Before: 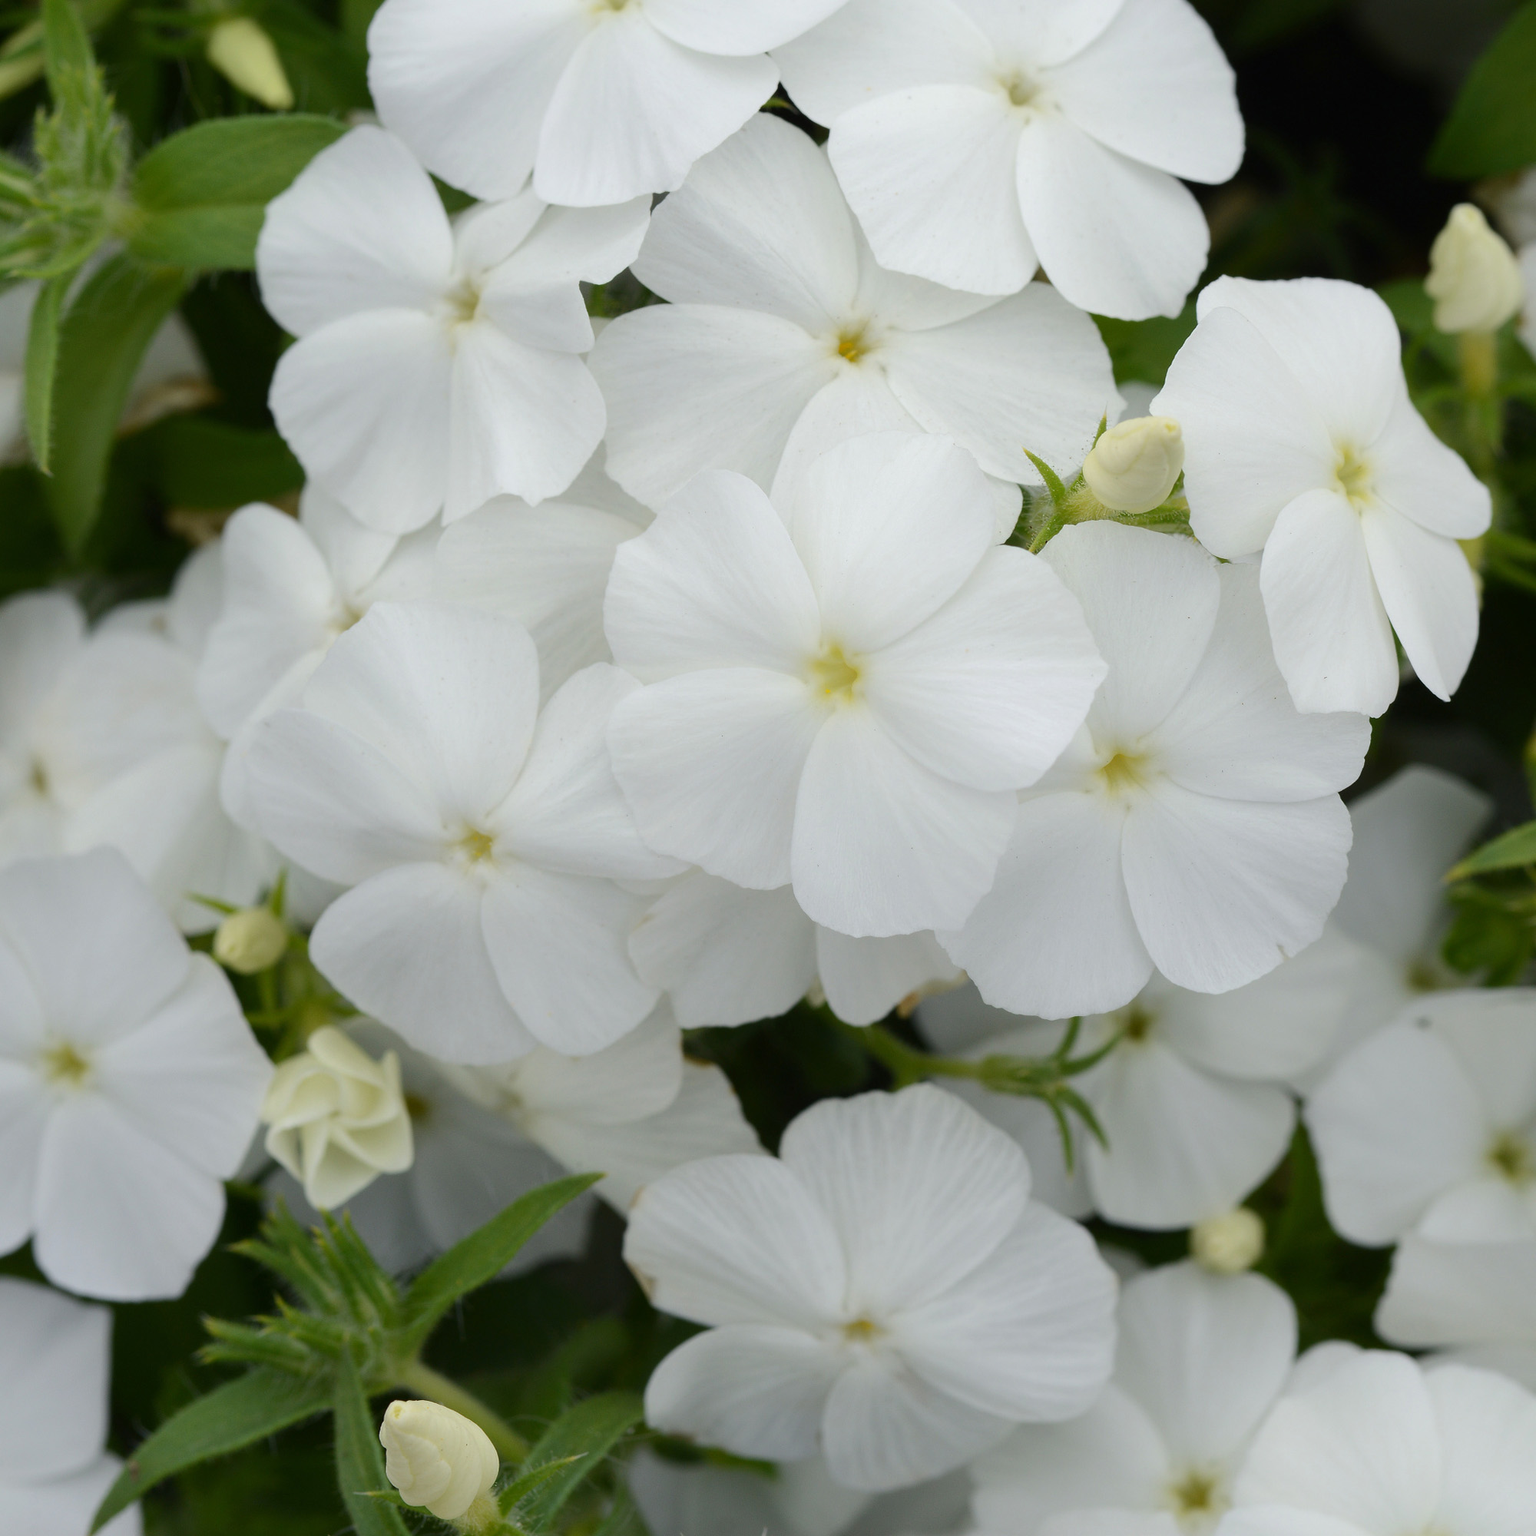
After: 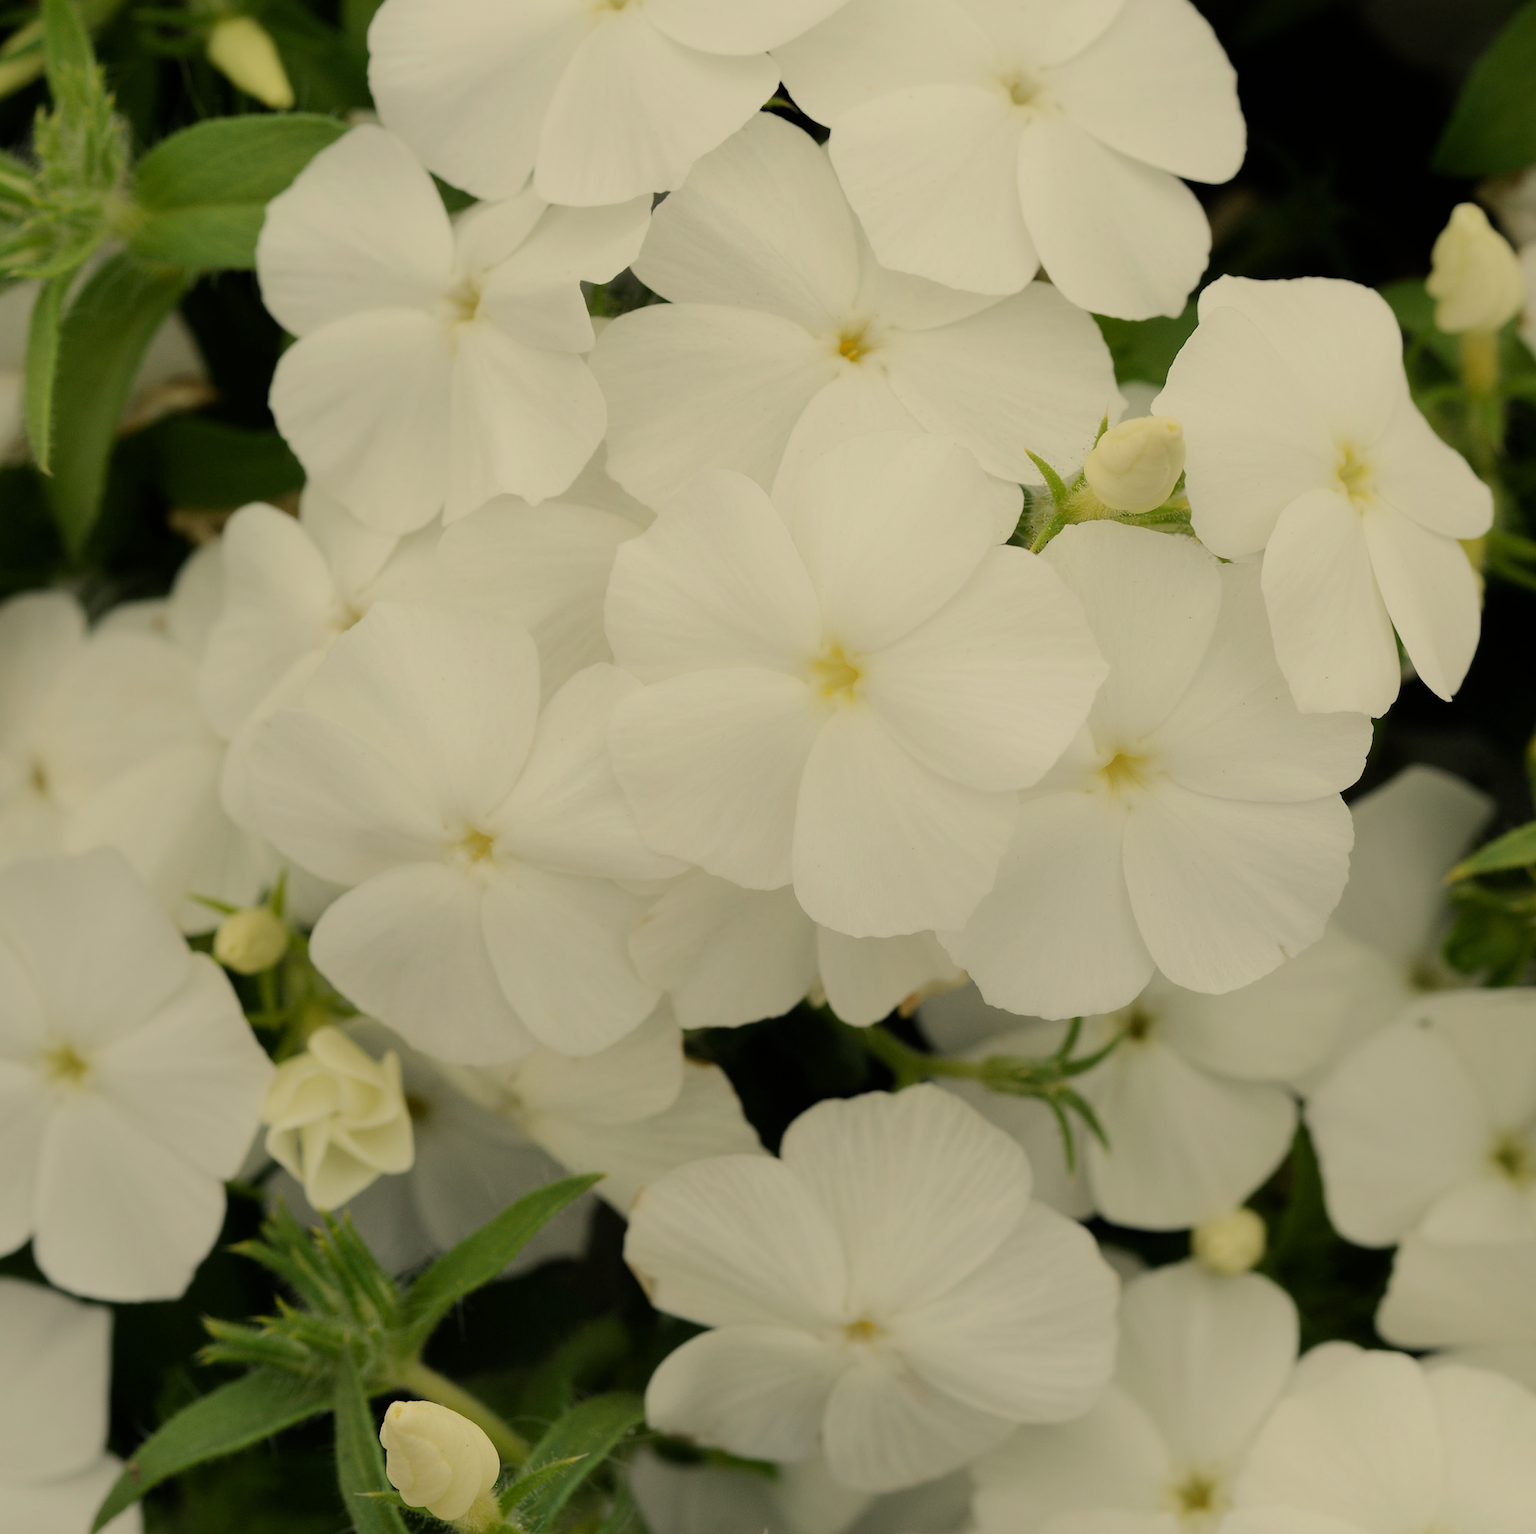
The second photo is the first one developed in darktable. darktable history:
crop: top 0.05%, bottom 0.098%
filmic rgb: black relative exposure -7.65 EV, white relative exposure 4.56 EV, hardness 3.61
white balance: red 1.08, blue 0.791
